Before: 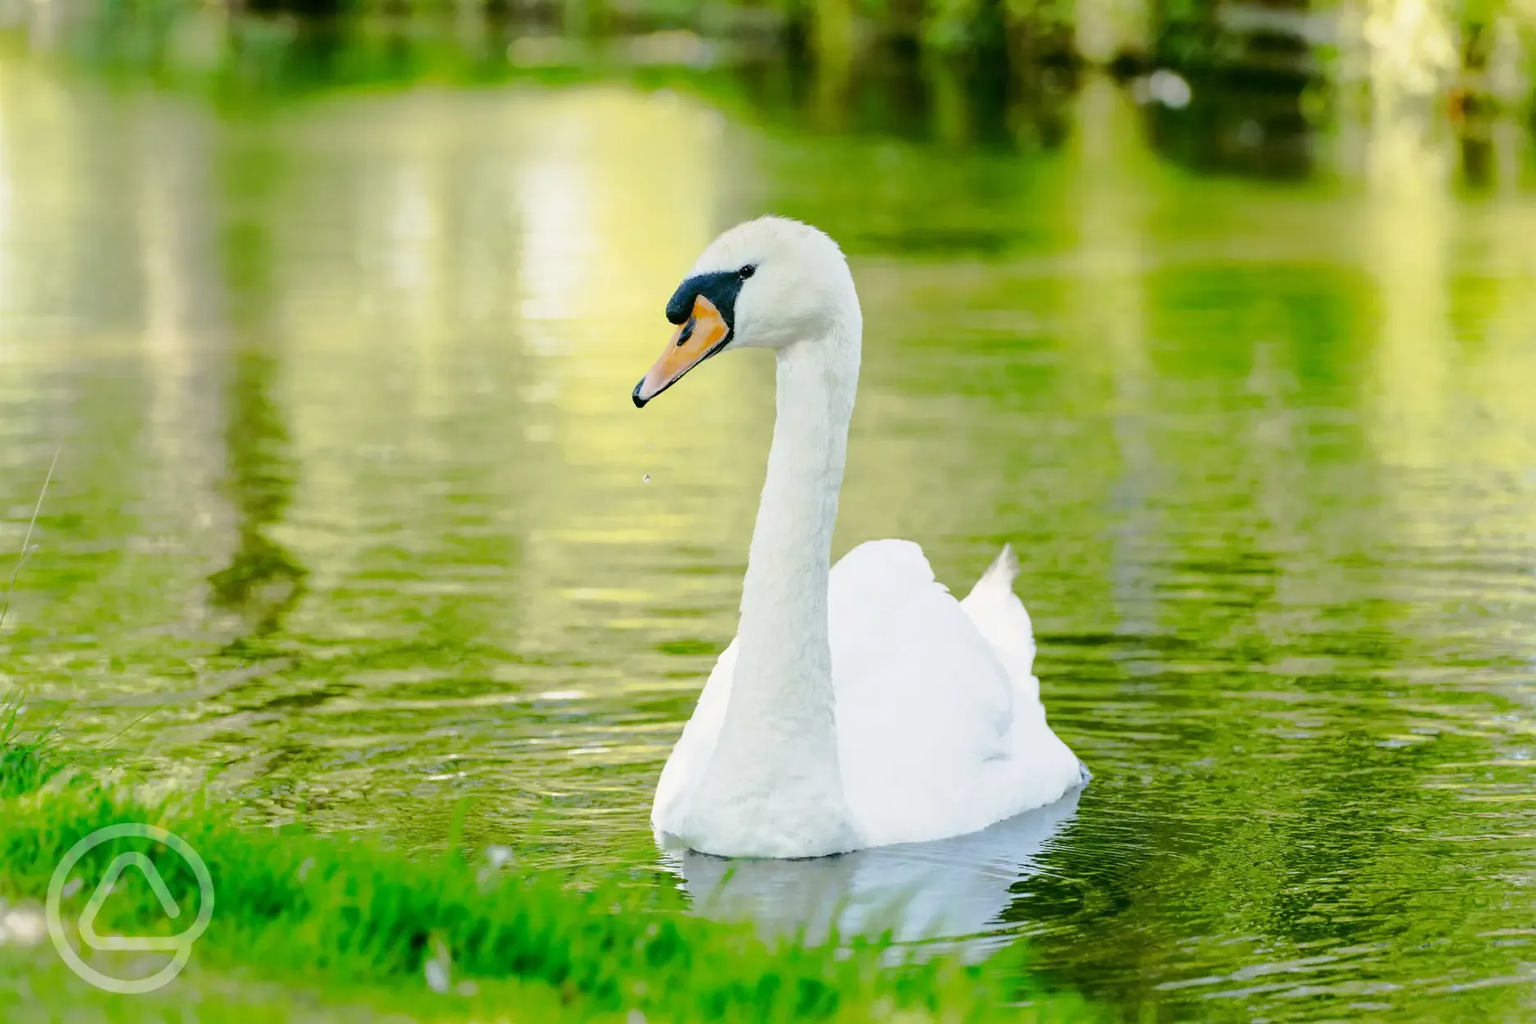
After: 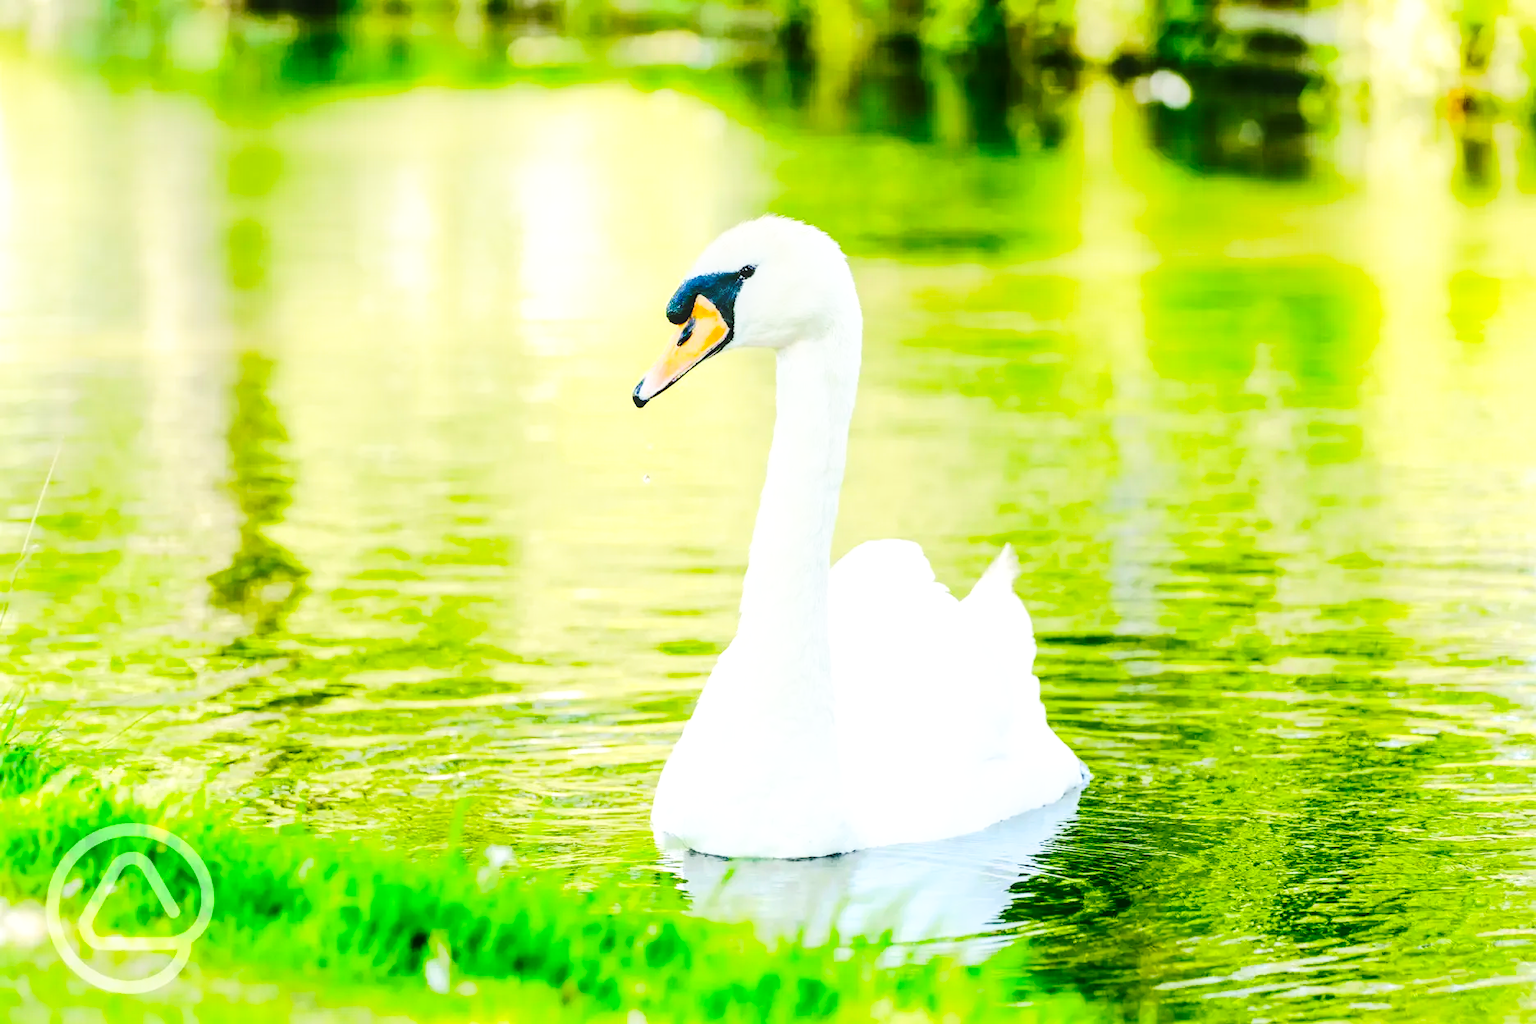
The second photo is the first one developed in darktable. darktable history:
contrast brightness saturation: contrast 0.204, brightness 0.162, saturation 0.223
base curve: curves: ch0 [(0, 0) (0.028, 0.03) (0.121, 0.232) (0.46, 0.748) (0.859, 0.968) (1, 1)], preserve colors none
local contrast: on, module defaults
